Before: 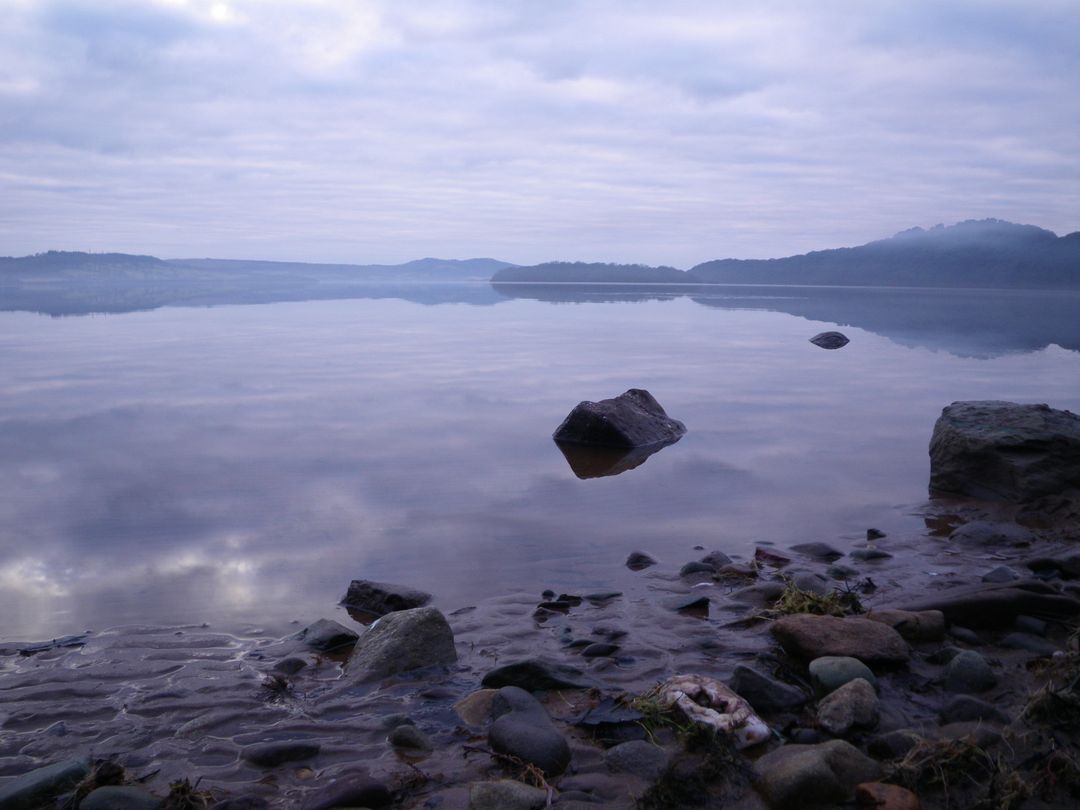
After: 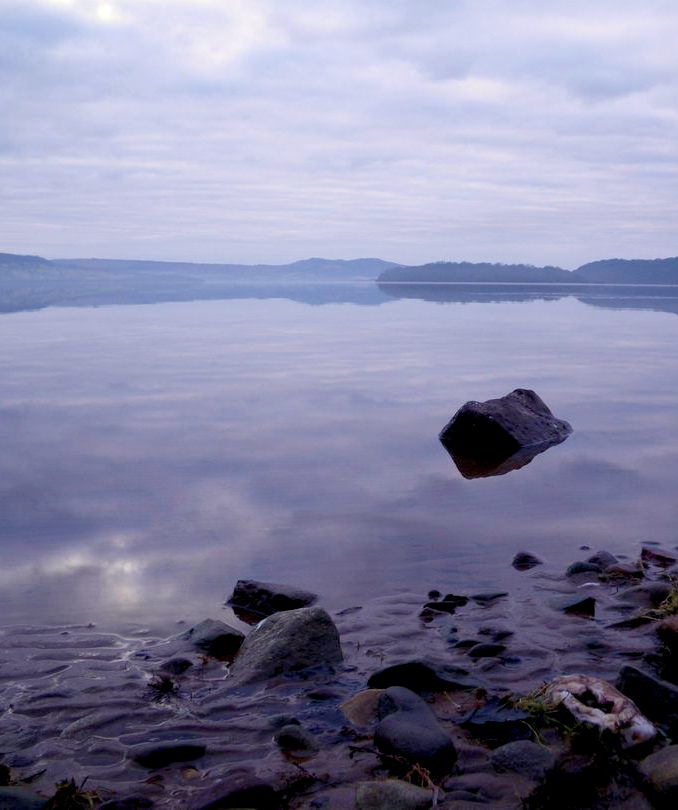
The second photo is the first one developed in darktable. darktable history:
color balance rgb: perceptual saturation grading › global saturation 20%, perceptual saturation grading › highlights -25%, perceptual saturation grading › shadows 25%
exposure: black level correction 0.009, compensate highlight preservation false
white balance: red 1.009, blue 0.985
crop: left 10.644%, right 26.528%
